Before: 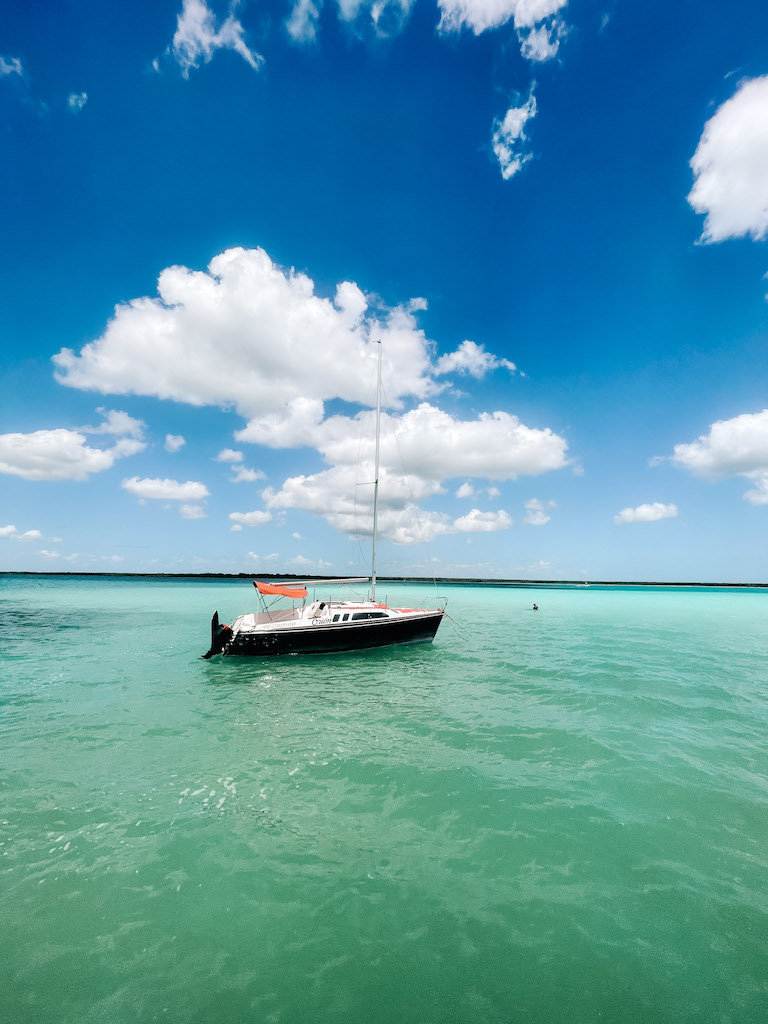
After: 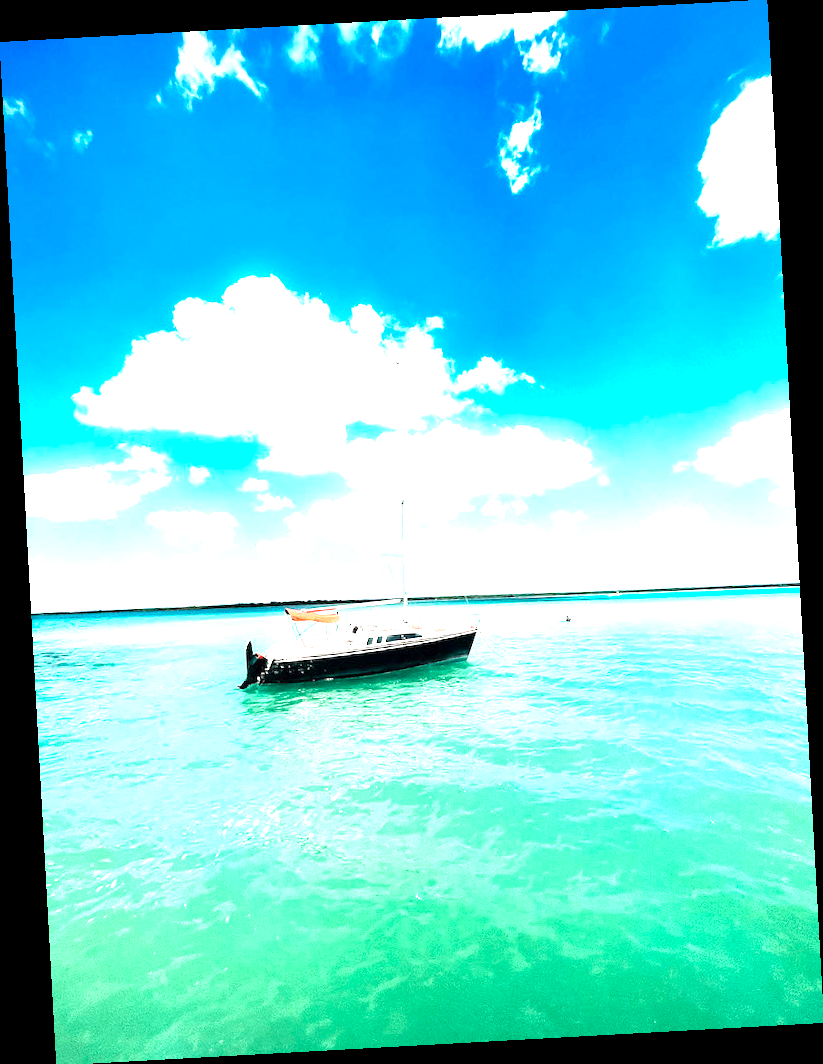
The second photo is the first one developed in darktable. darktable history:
exposure: black level correction 0.001, exposure 1.822 EV, compensate exposure bias true, compensate highlight preservation false
rotate and perspective: rotation -3.18°, automatic cropping off
